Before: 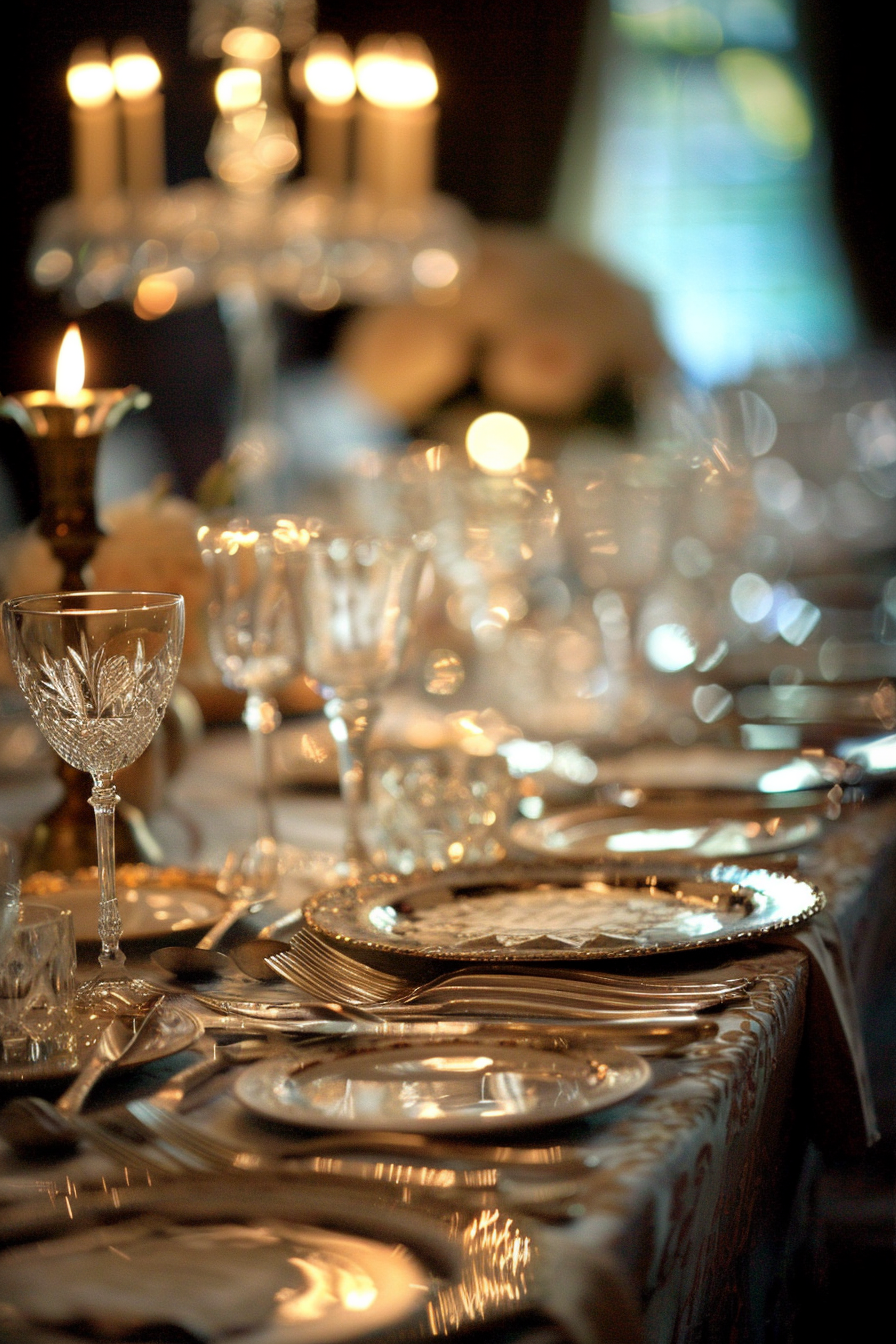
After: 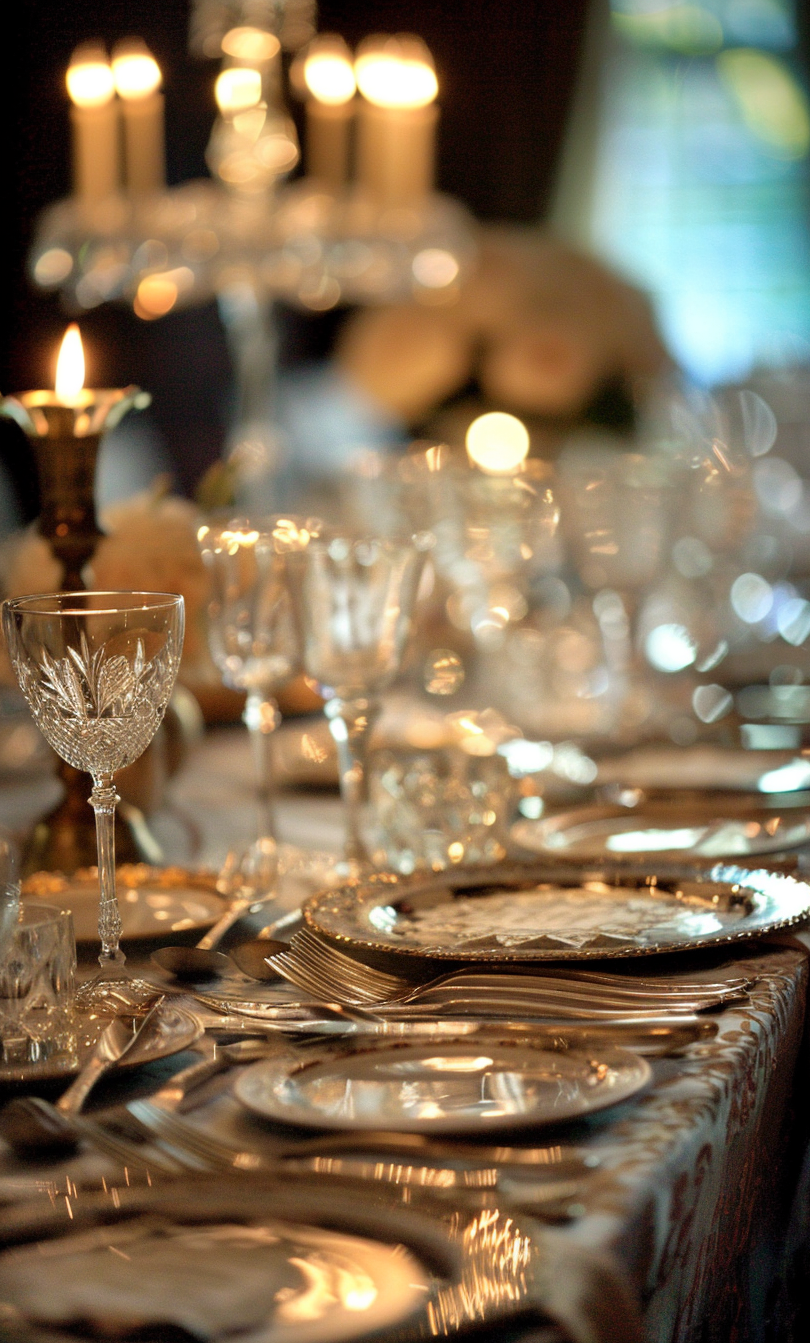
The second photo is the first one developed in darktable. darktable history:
crop: right 9.509%, bottom 0.031%
shadows and highlights: low approximation 0.01, soften with gaussian
